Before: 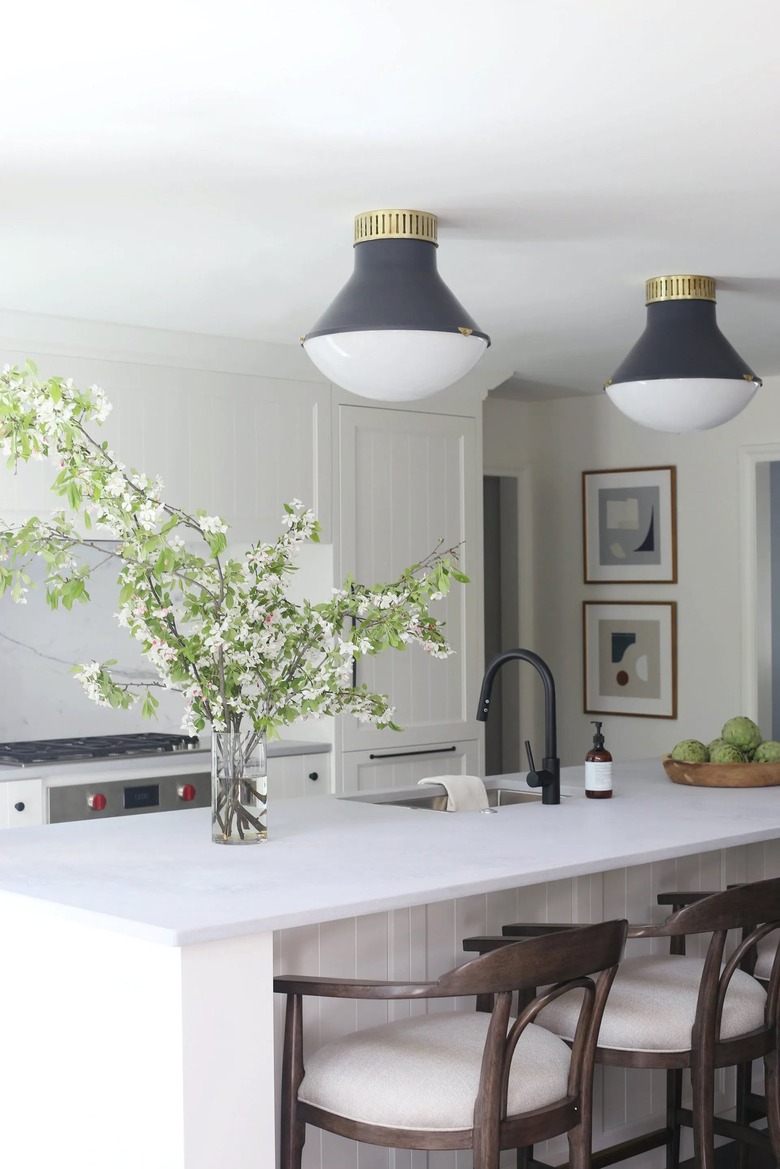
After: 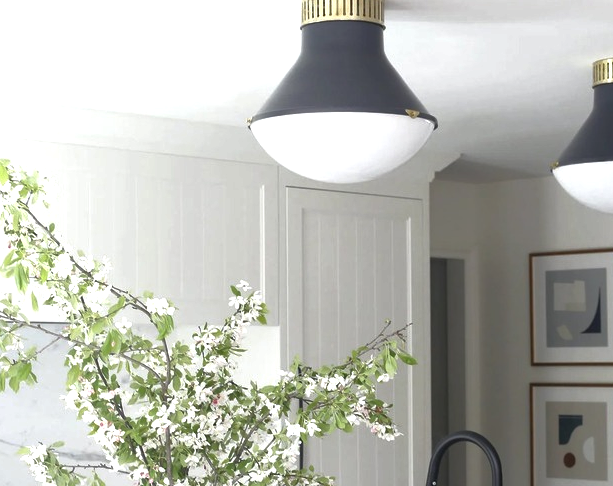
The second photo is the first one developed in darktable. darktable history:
tone equalizer: -8 EV 0 EV, -7 EV -0.003 EV, -6 EV 0.002 EV, -5 EV -0.068 EV, -4 EV -0.109 EV, -3 EV -0.171 EV, -2 EV 0.249 EV, -1 EV 0.724 EV, +0 EV 0.513 EV, edges refinement/feathering 500, mask exposure compensation -1.57 EV, preserve details no
color correction: highlights b* 0.041, saturation 0.986
crop: left 6.923%, top 18.717%, right 14.389%, bottom 39.636%
